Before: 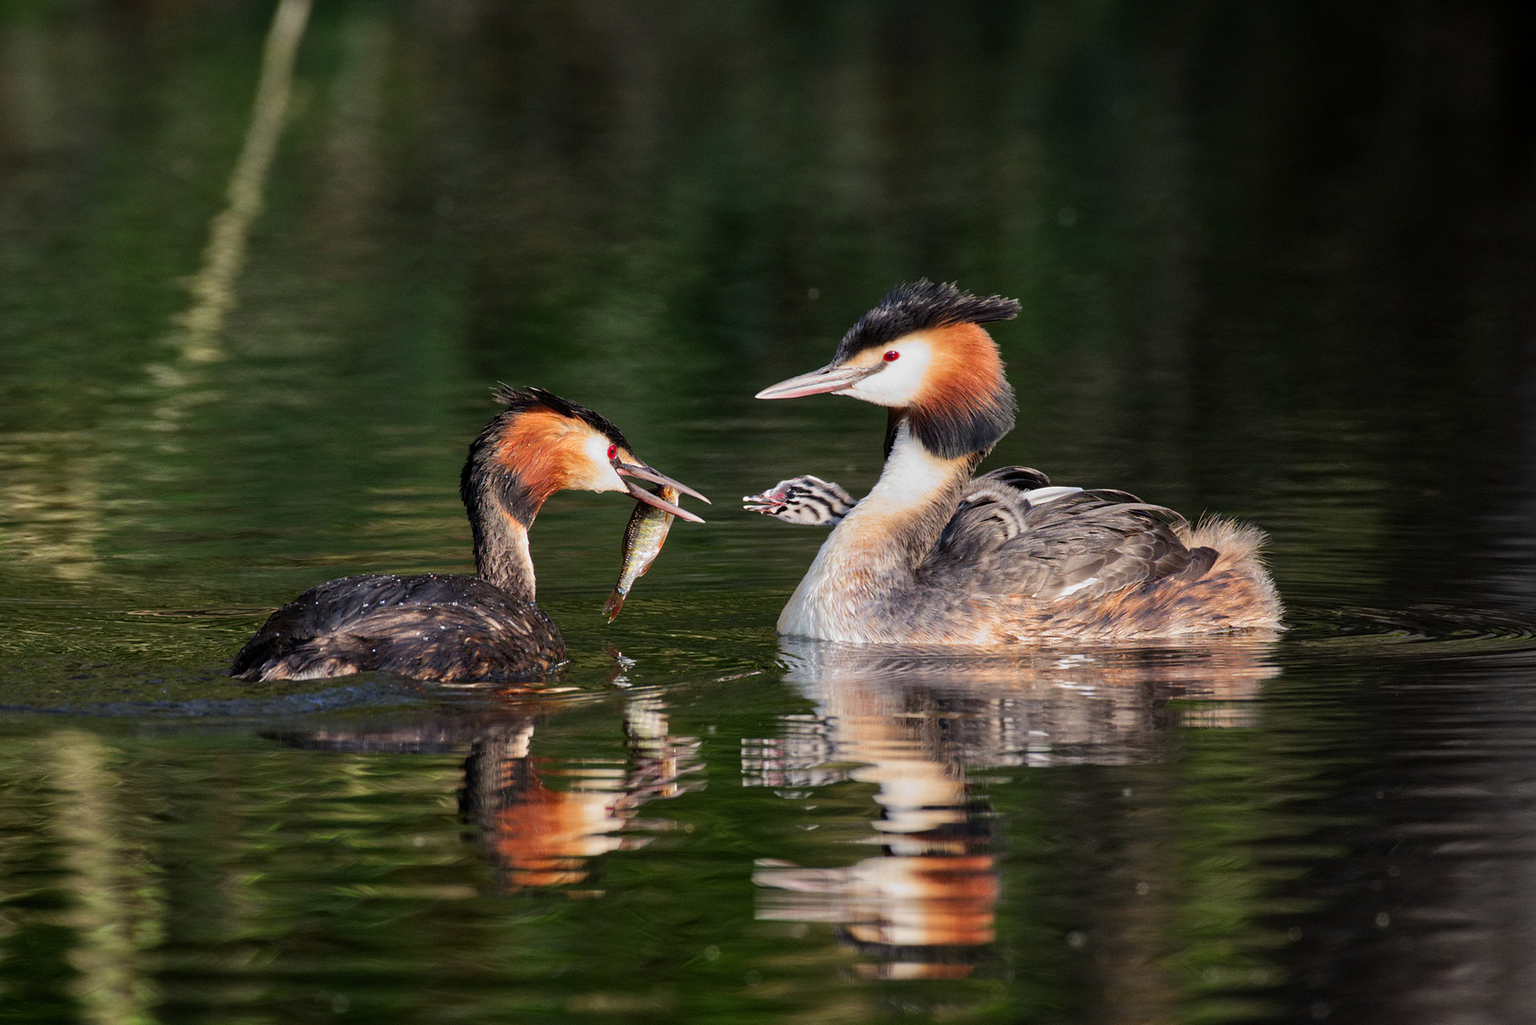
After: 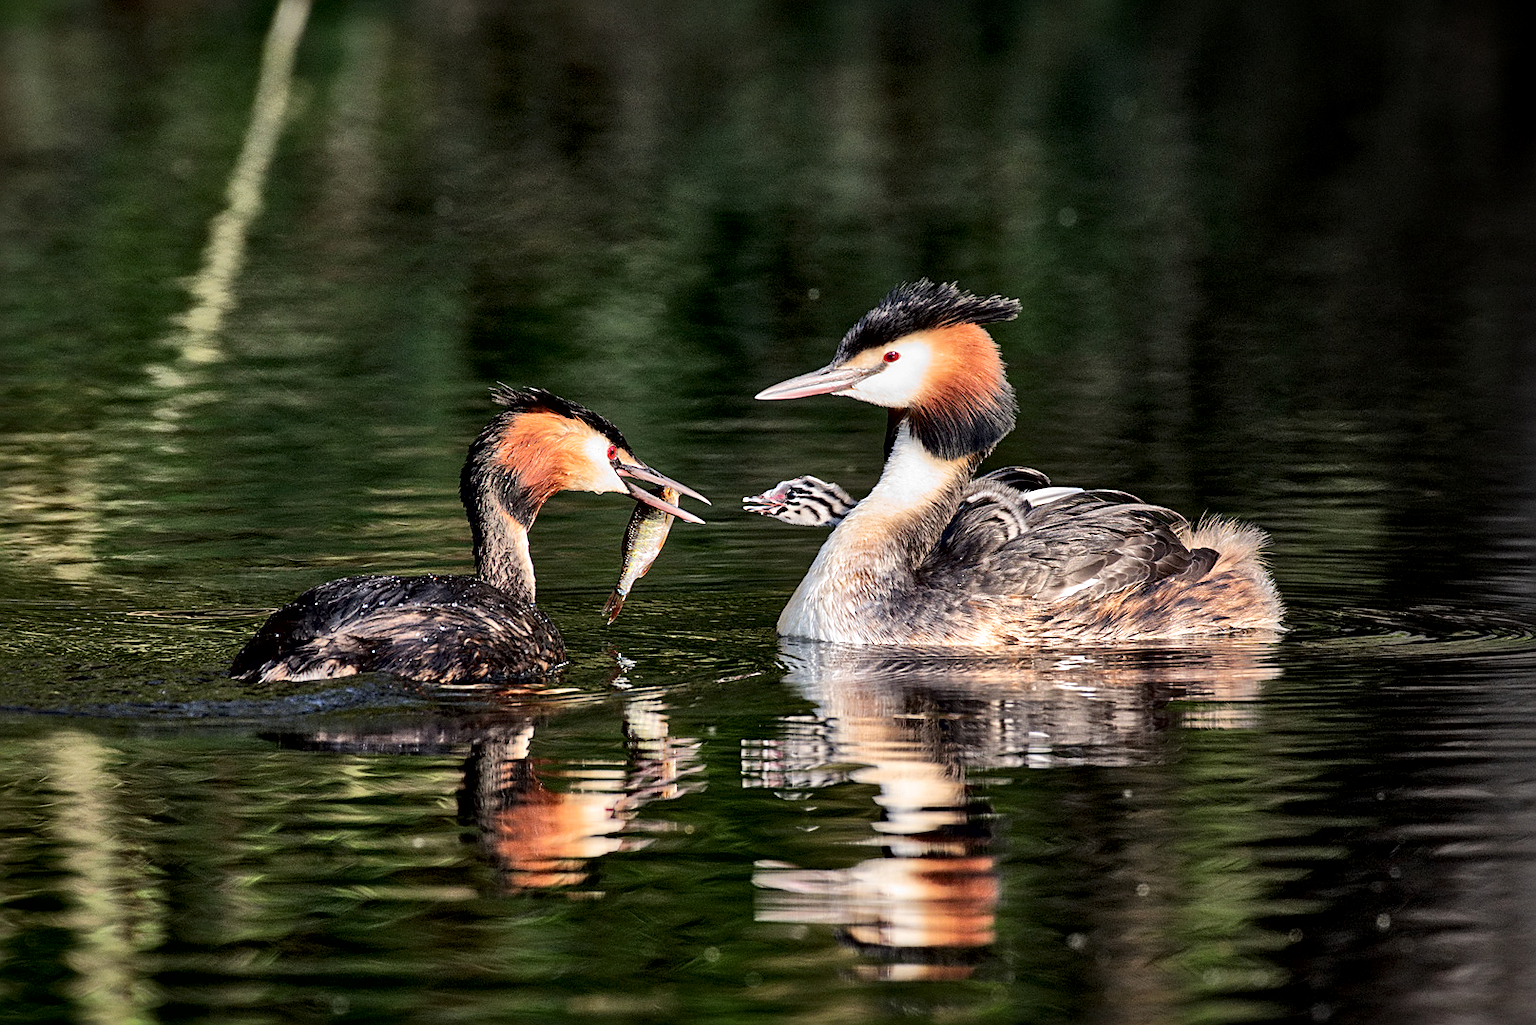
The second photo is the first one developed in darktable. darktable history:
sharpen: amount 0.495
local contrast: mode bilateral grid, contrast 44, coarseness 68, detail 215%, midtone range 0.2
crop and rotate: left 0.095%, bottom 0.011%
